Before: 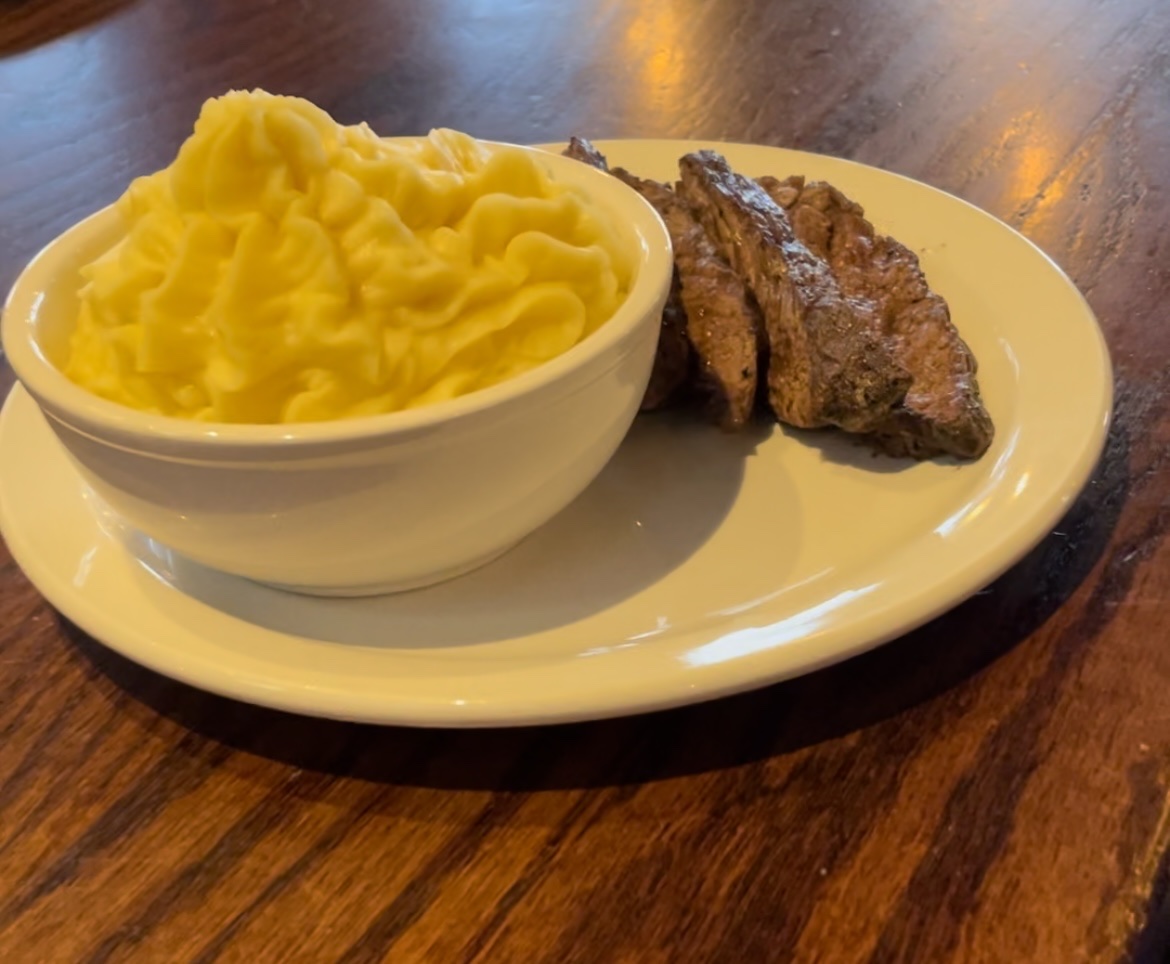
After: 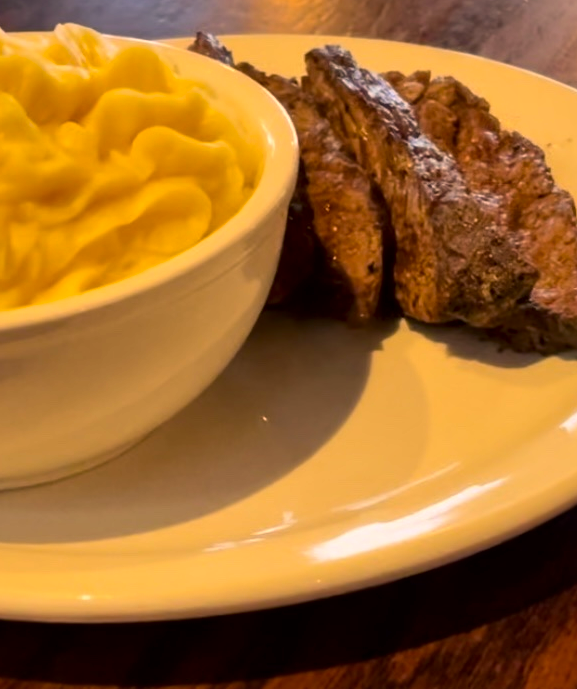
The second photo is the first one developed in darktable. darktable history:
crop: left 31.992%, top 10.99%, right 18.63%, bottom 17.465%
local contrast: mode bilateral grid, contrast 100, coarseness 99, detail 165%, midtone range 0.2
color correction: highlights a* 11.36, highlights b* 12.19
